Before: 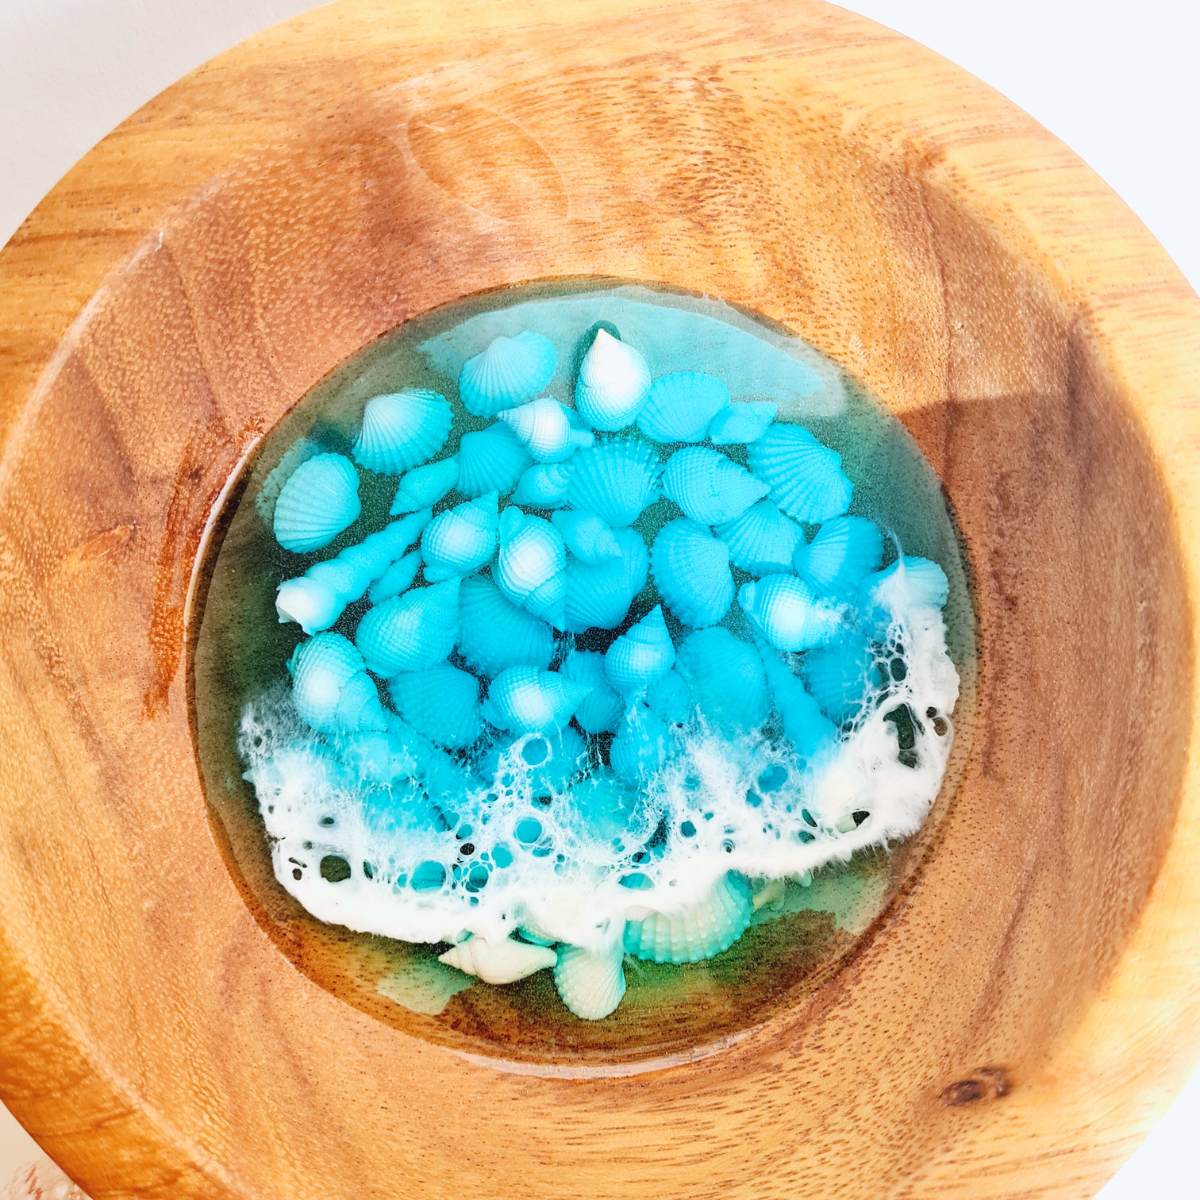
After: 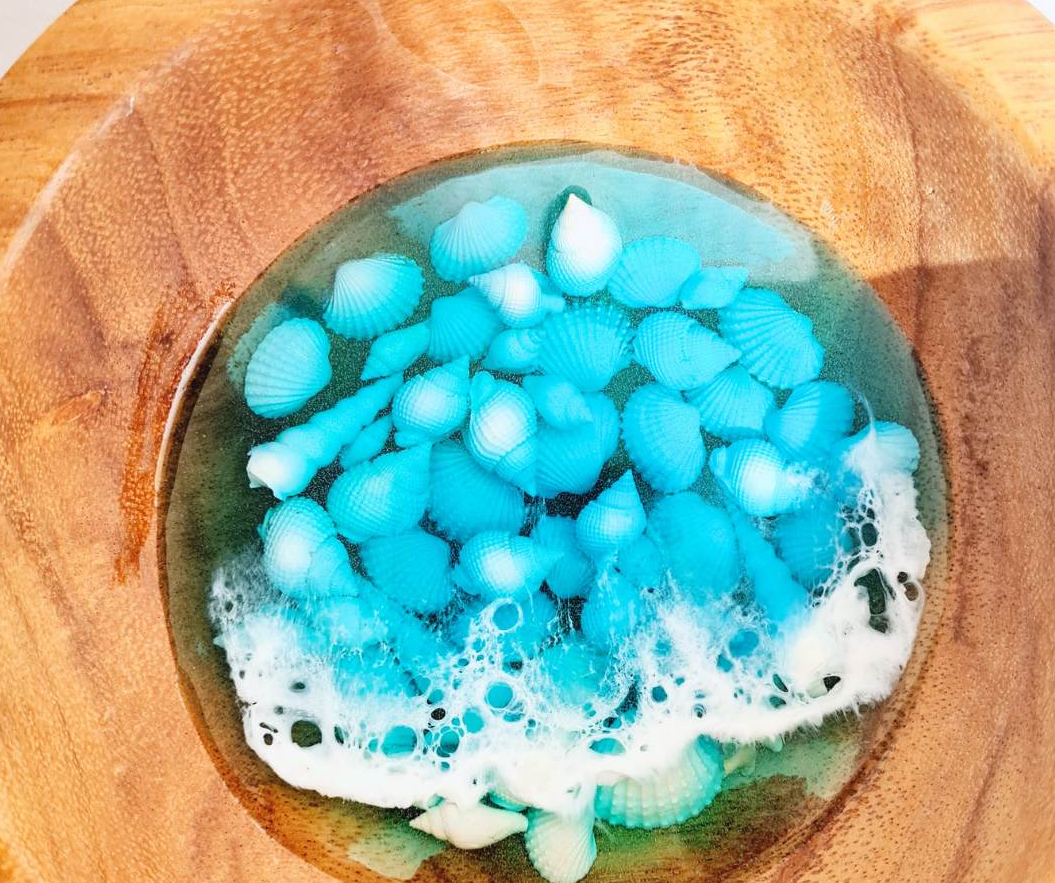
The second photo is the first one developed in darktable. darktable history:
crop and rotate: left 2.425%, top 11.305%, right 9.6%, bottom 15.08%
exposure: compensate highlight preservation false
